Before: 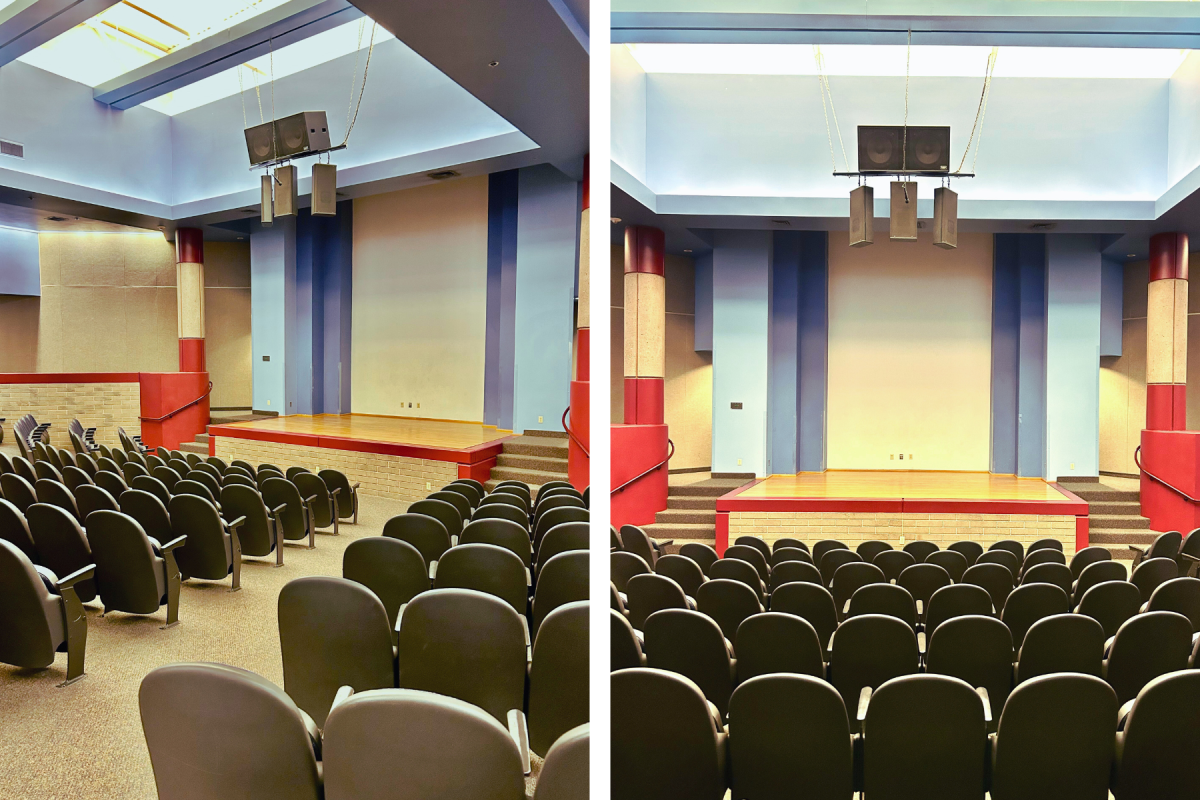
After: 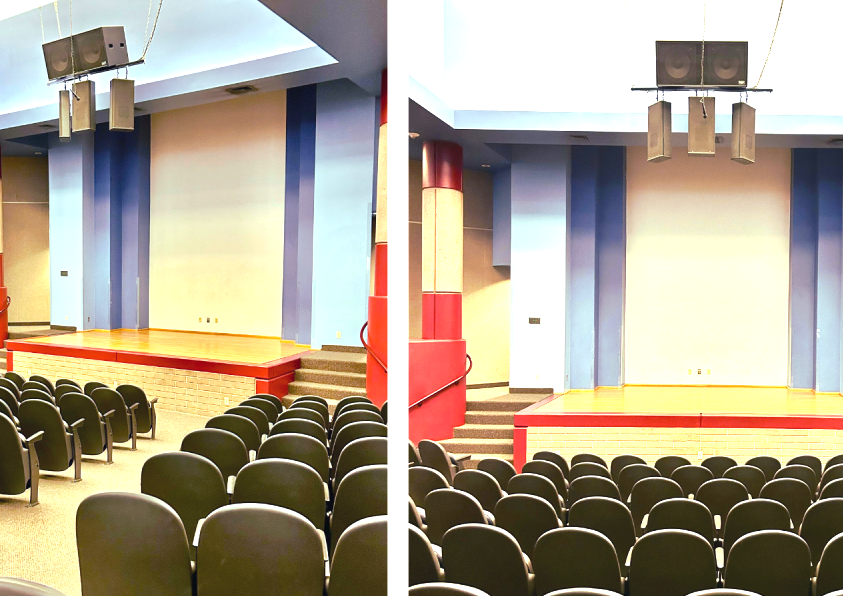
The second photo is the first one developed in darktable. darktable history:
crop and rotate: left 16.911%, top 10.775%, right 12.831%, bottom 14.611%
exposure: black level correction 0, exposure 0.891 EV, compensate exposure bias true, compensate highlight preservation false
